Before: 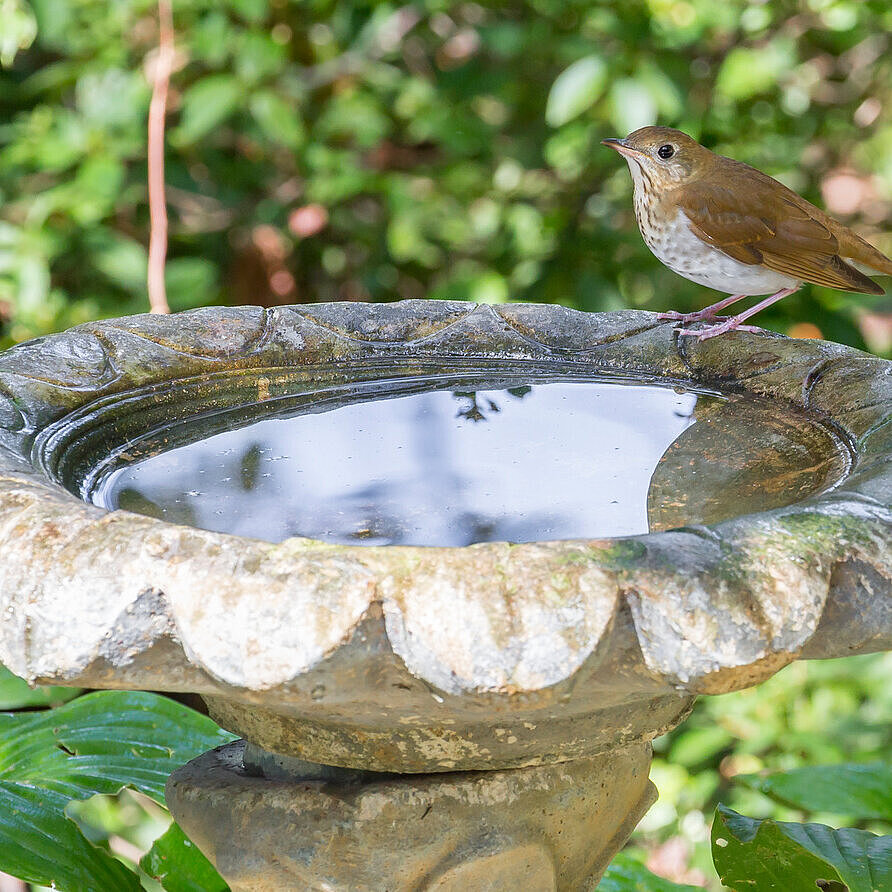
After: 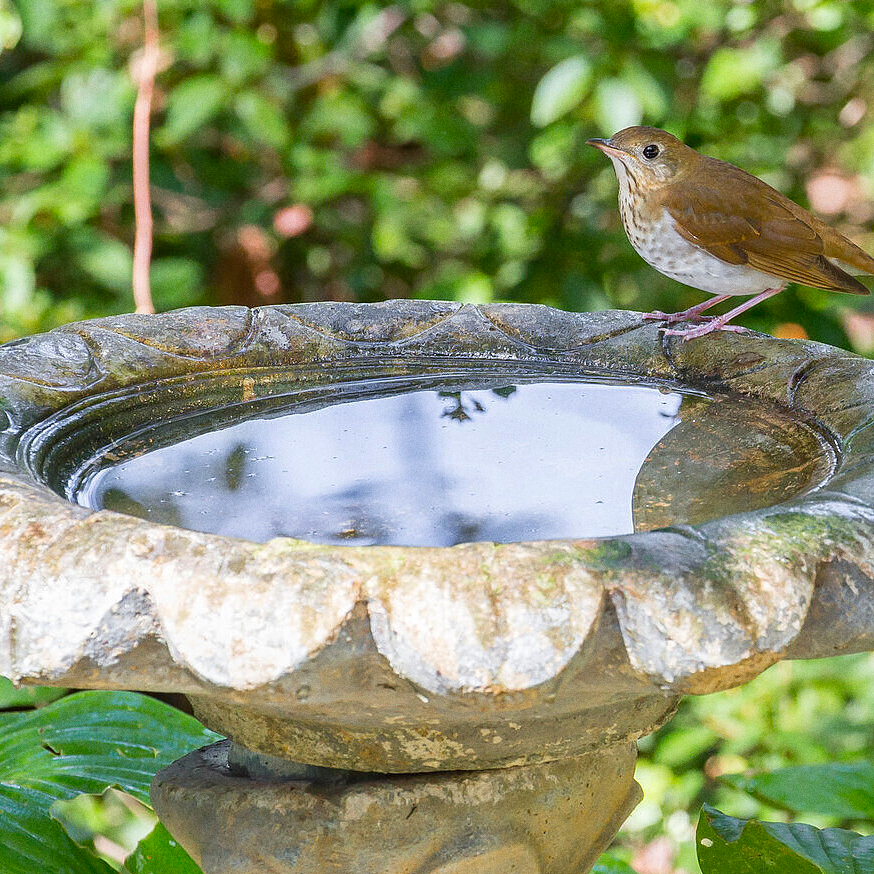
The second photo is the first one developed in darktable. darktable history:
contrast equalizer: y [[0.5 ×6], [0.5 ×6], [0.975, 0.964, 0.925, 0.865, 0.793, 0.721], [0 ×6], [0 ×6]]
crop: left 1.743%, right 0.268%, bottom 2.011%
grain: coarseness 0.09 ISO
color balance rgb: perceptual saturation grading › global saturation 10%, global vibrance 10%
